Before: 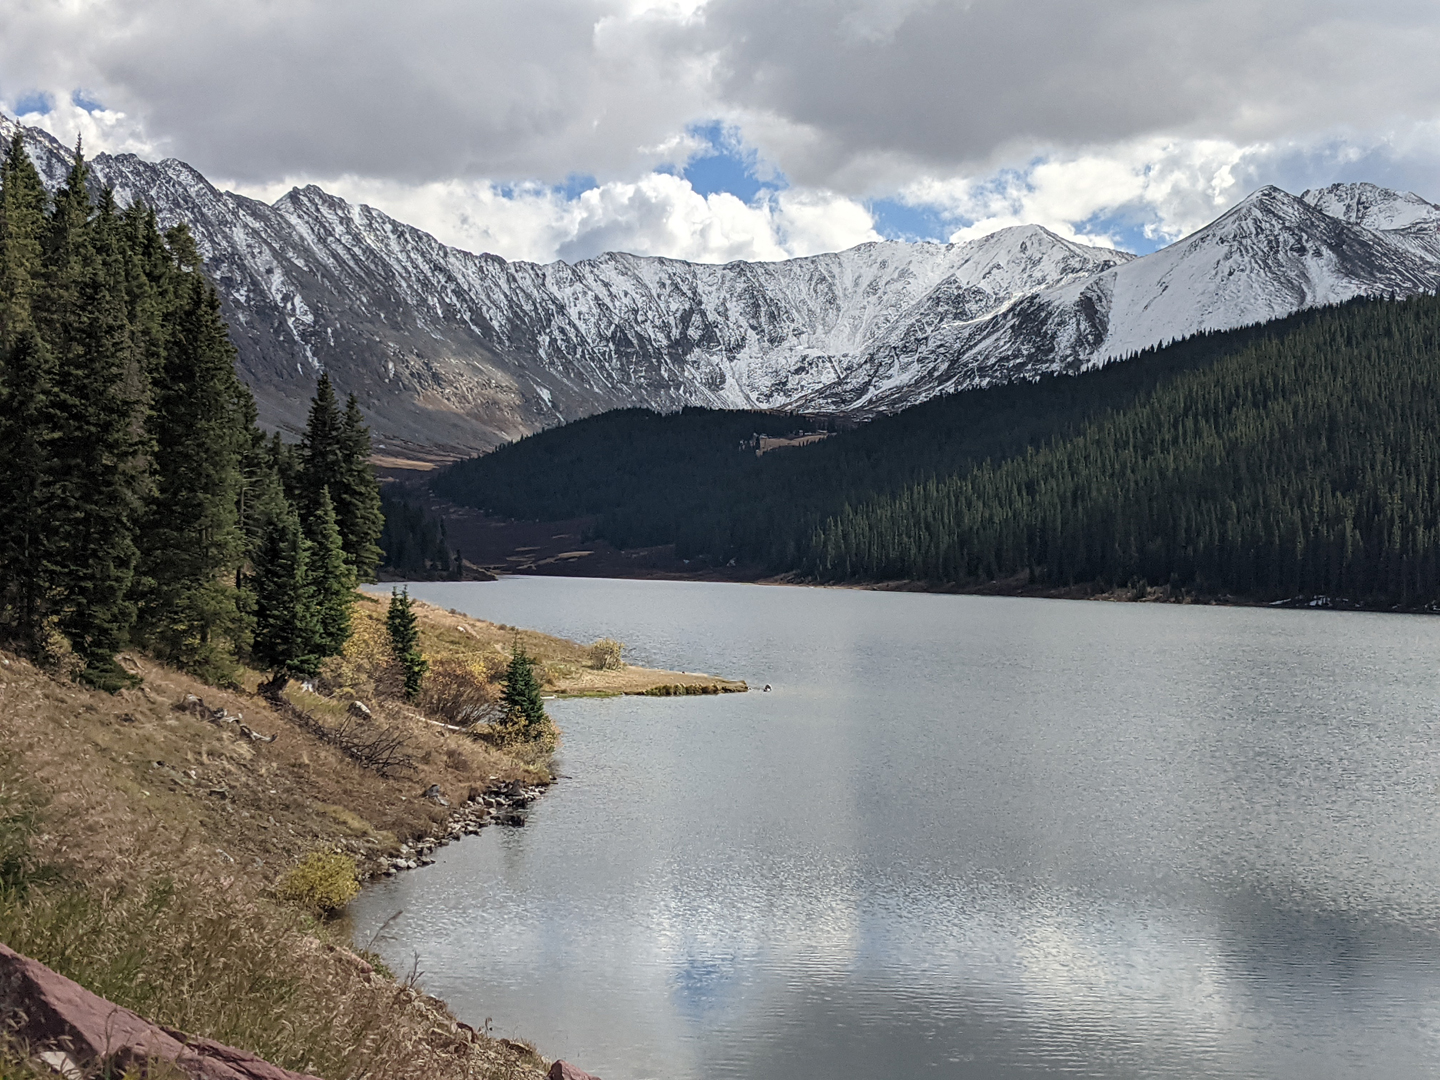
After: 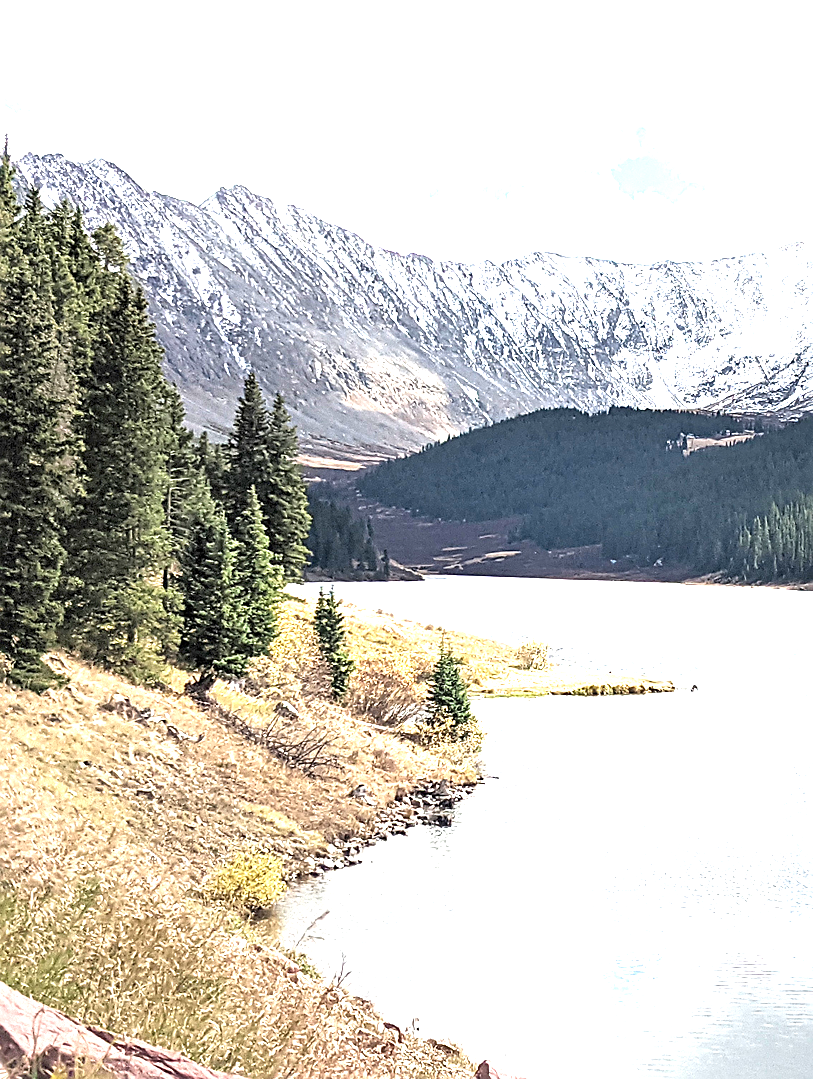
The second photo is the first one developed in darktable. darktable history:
exposure: black level correction 0, exposure 2.372 EV, compensate highlight preservation false
crop: left 5.077%, right 38.424%
sharpen: amount 0.491
